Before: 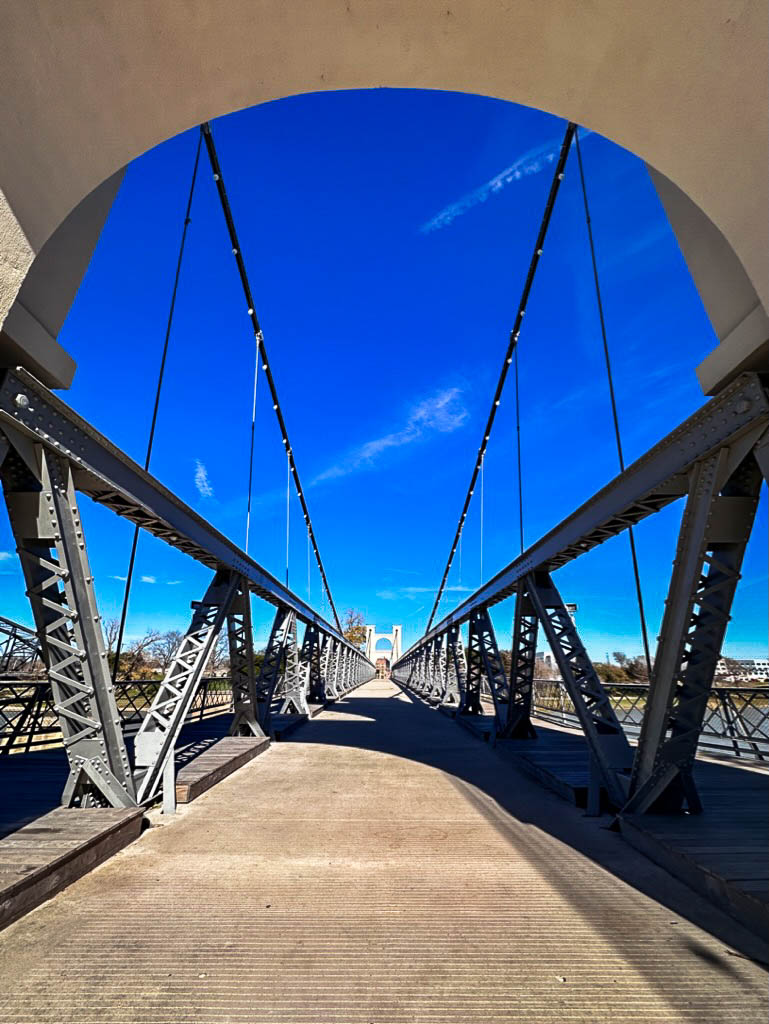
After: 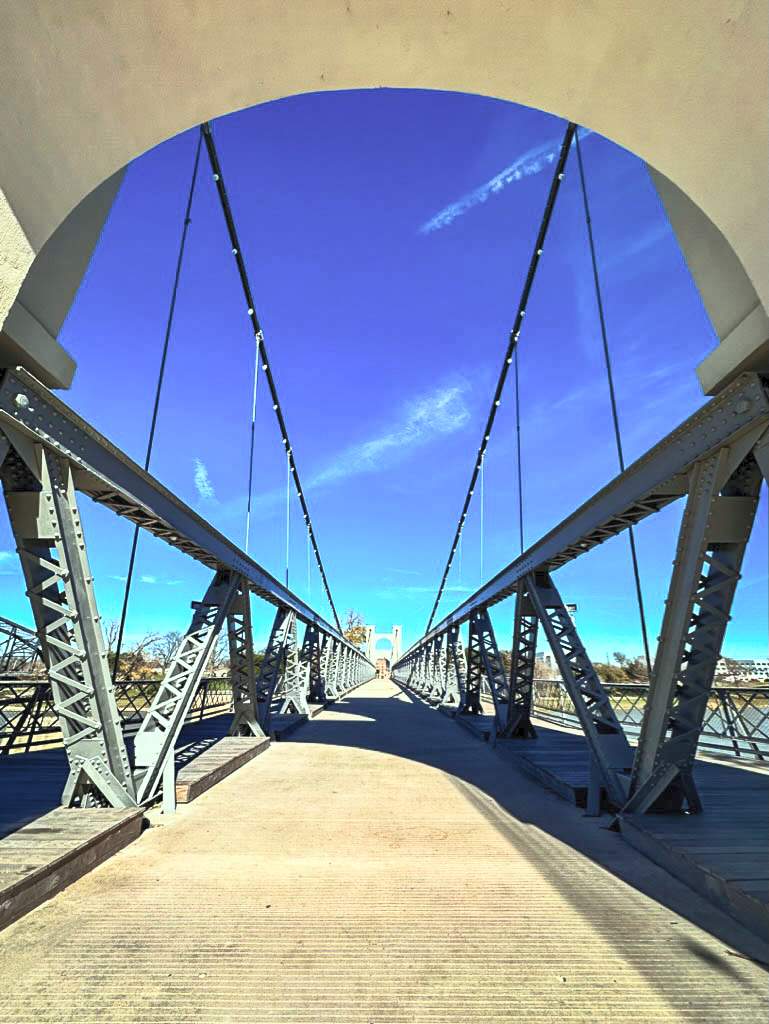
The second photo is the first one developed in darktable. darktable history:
contrast brightness saturation: contrast 0.448, brightness 0.564, saturation -0.184
color correction: highlights a* -7.99, highlights b* 3.1
velvia: on, module defaults
shadows and highlights: on, module defaults
